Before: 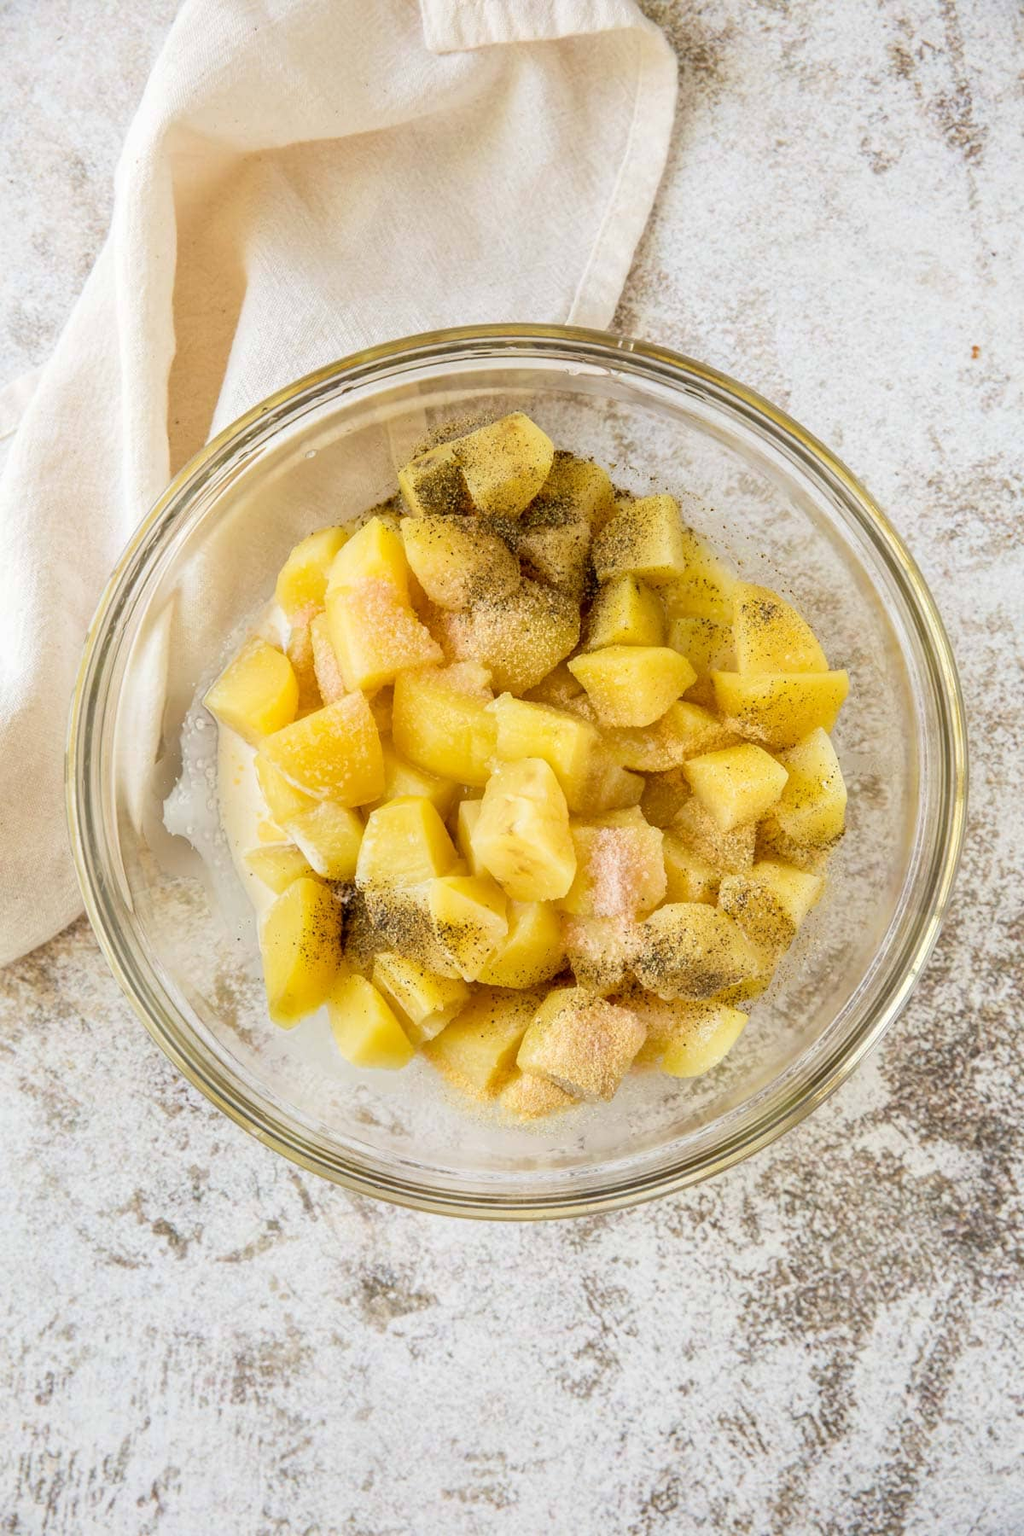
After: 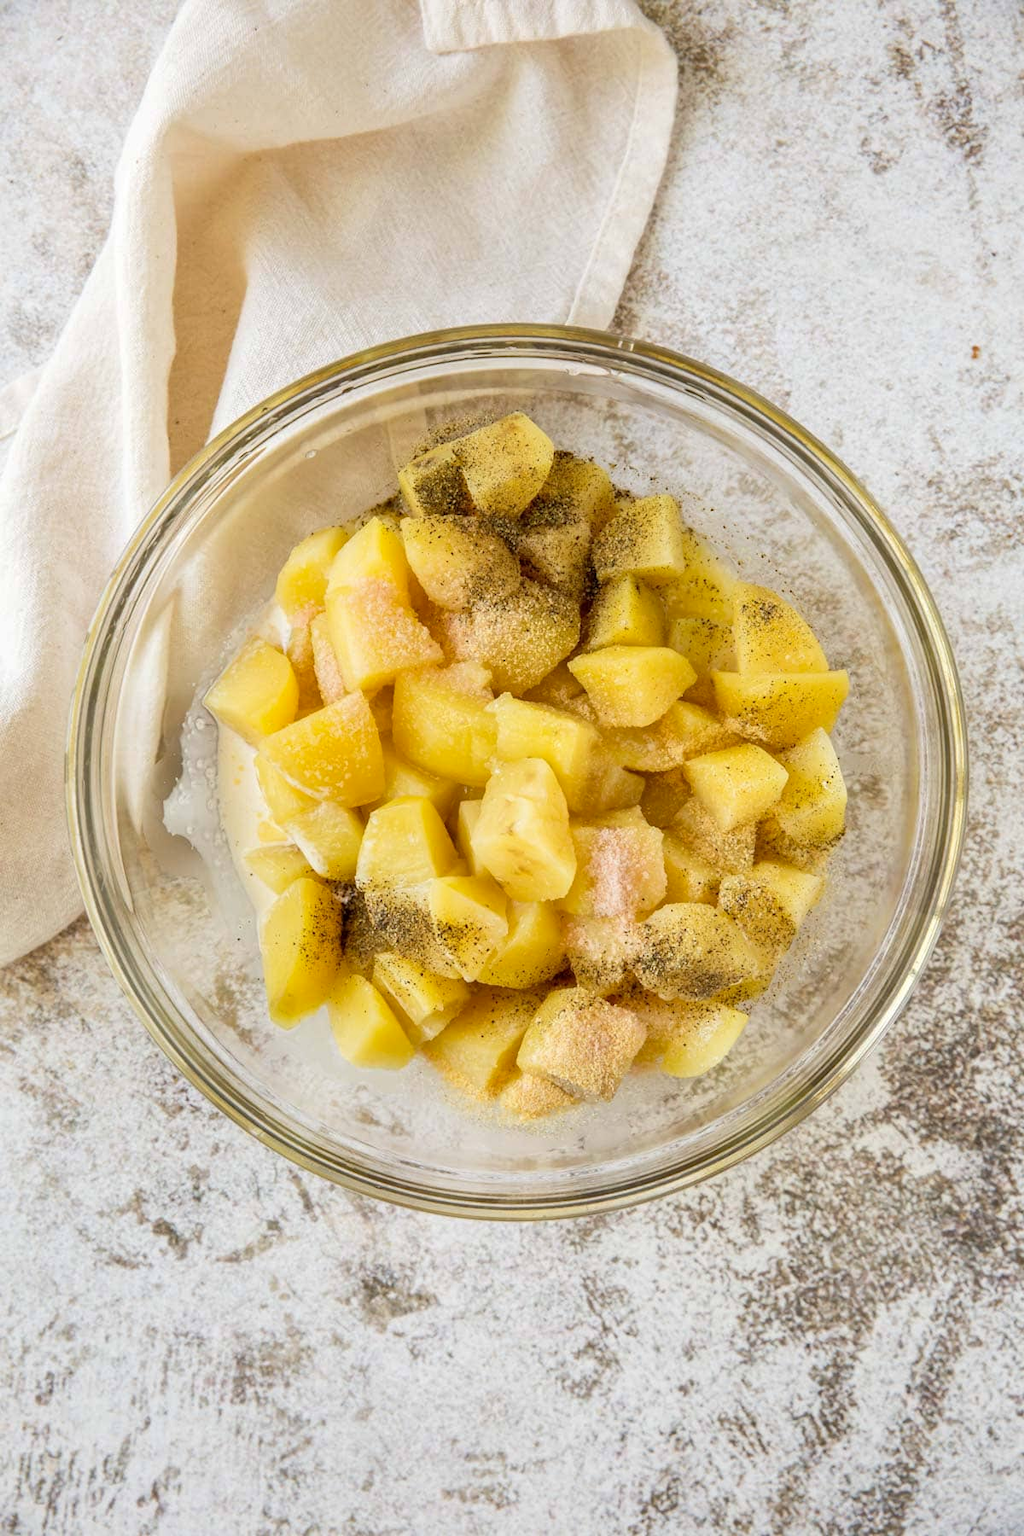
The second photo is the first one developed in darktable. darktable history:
shadows and highlights: shadows 37.65, highlights -26.88, soften with gaussian
